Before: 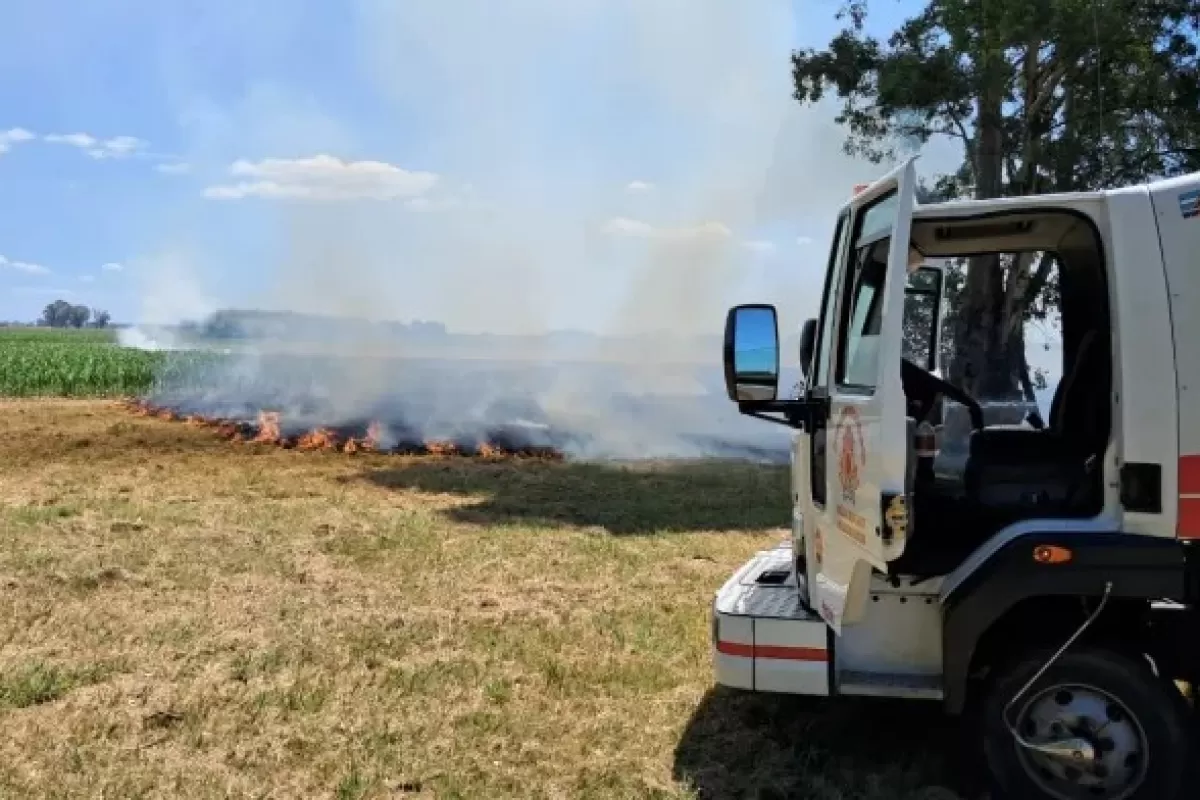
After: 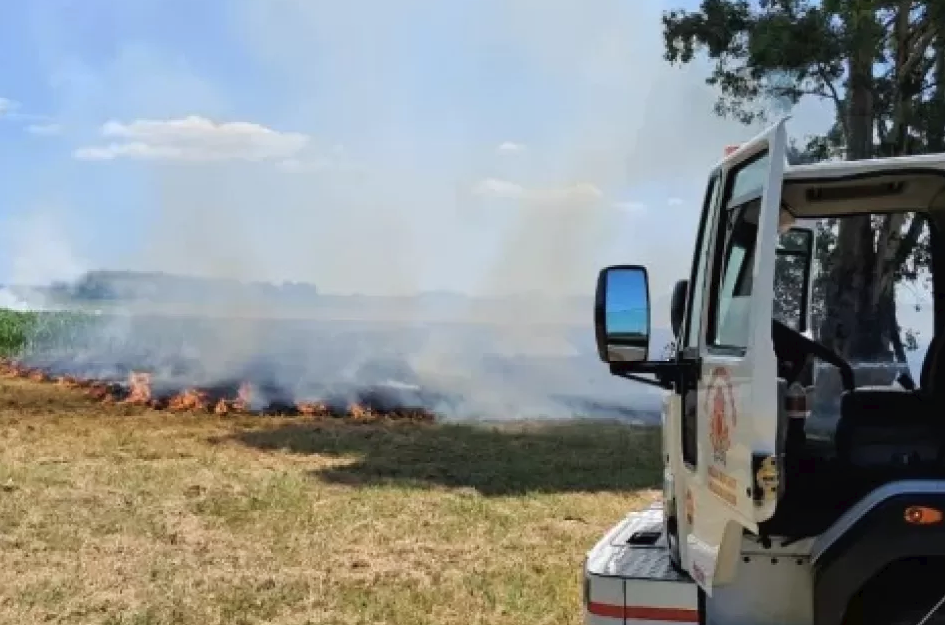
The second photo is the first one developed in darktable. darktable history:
crop and rotate: left 10.77%, top 5.1%, right 10.41%, bottom 16.76%
tone curve: curves: ch0 [(0, 0) (0.003, 0.022) (0.011, 0.027) (0.025, 0.038) (0.044, 0.056) (0.069, 0.081) (0.1, 0.11) (0.136, 0.145) (0.177, 0.185) (0.224, 0.229) (0.277, 0.278) (0.335, 0.335) (0.399, 0.399) (0.468, 0.468) (0.543, 0.543) (0.623, 0.623) (0.709, 0.705) (0.801, 0.793) (0.898, 0.887) (1, 1)], preserve colors none
